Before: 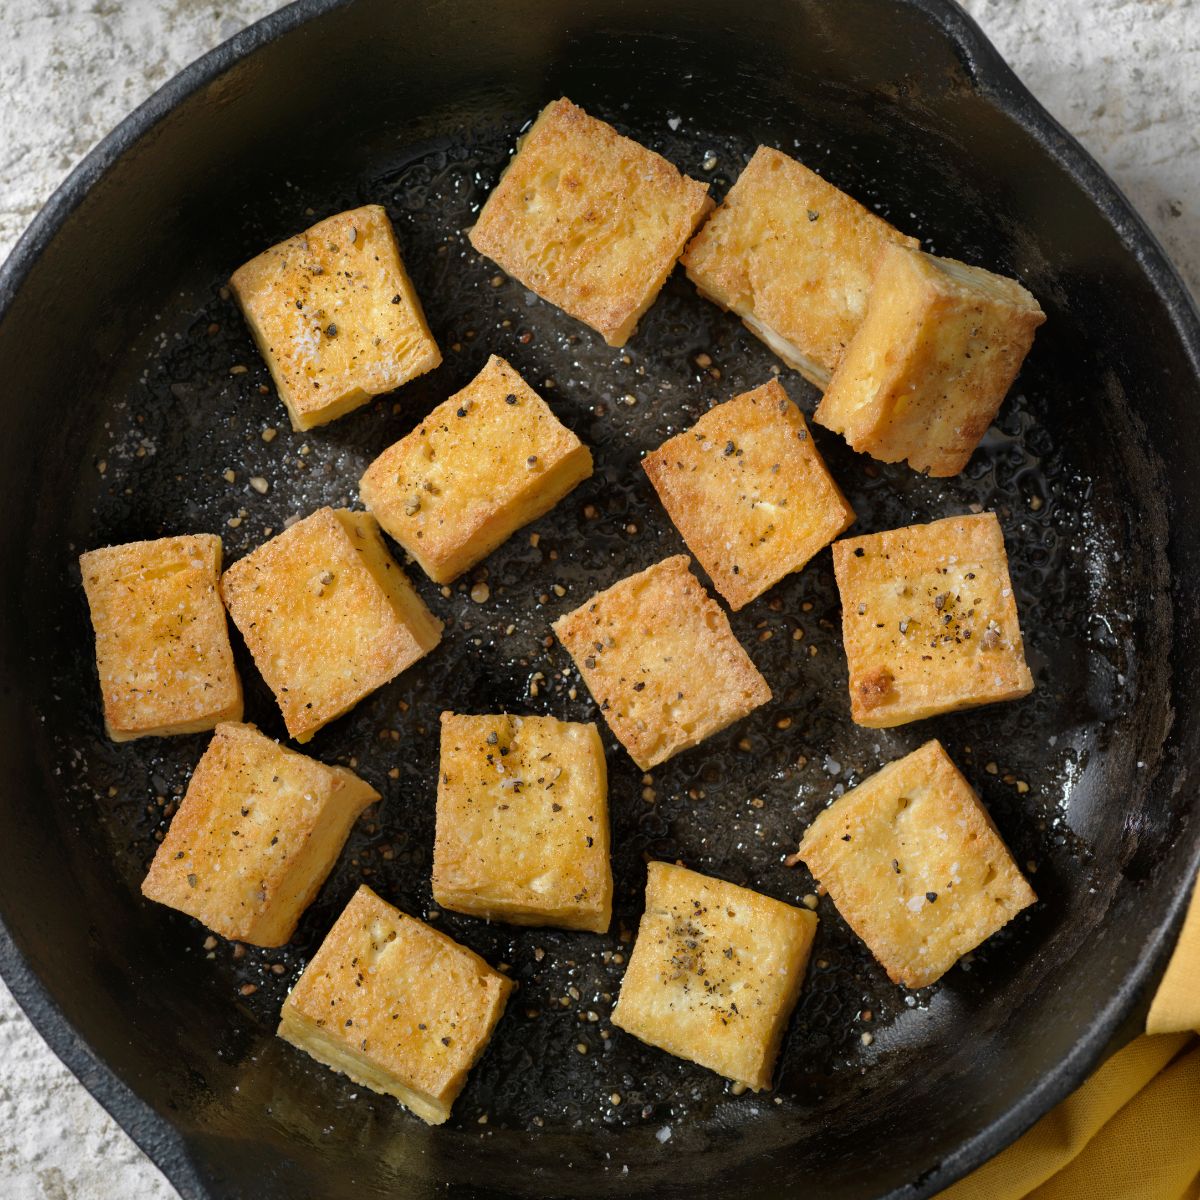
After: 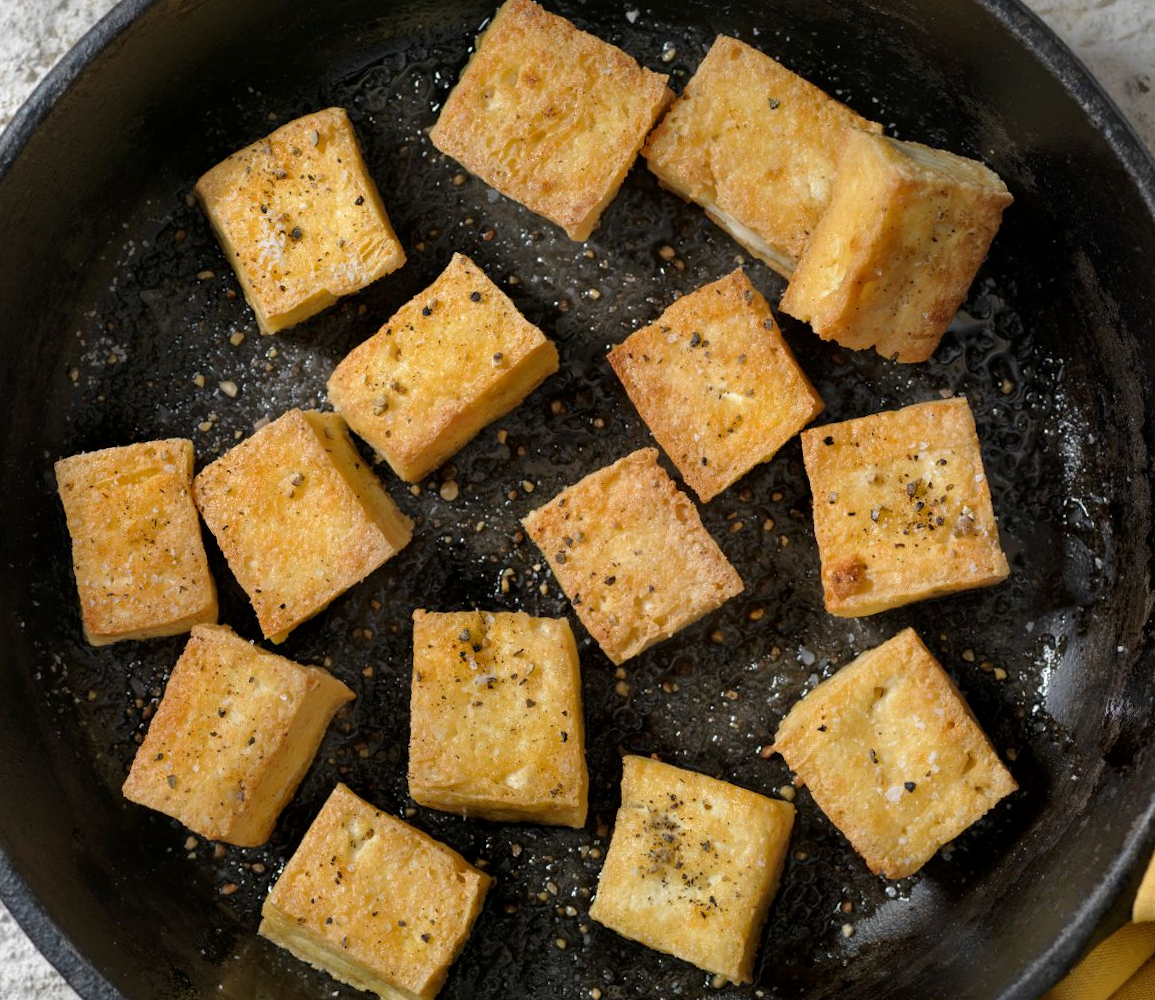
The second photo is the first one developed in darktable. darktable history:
local contrast: highlights 100%, shadows 100%, detail 120%, midtone range 0.2
rotate and perspective: rotation -1.32°, lens shift (horizontal) -0.031, crop left 0.015, crop right 0.985, crop top 0.047, crop bottom 0.982
crop: left 1.507%, top 6.147%, right 1.379%, bottom 6.637%
